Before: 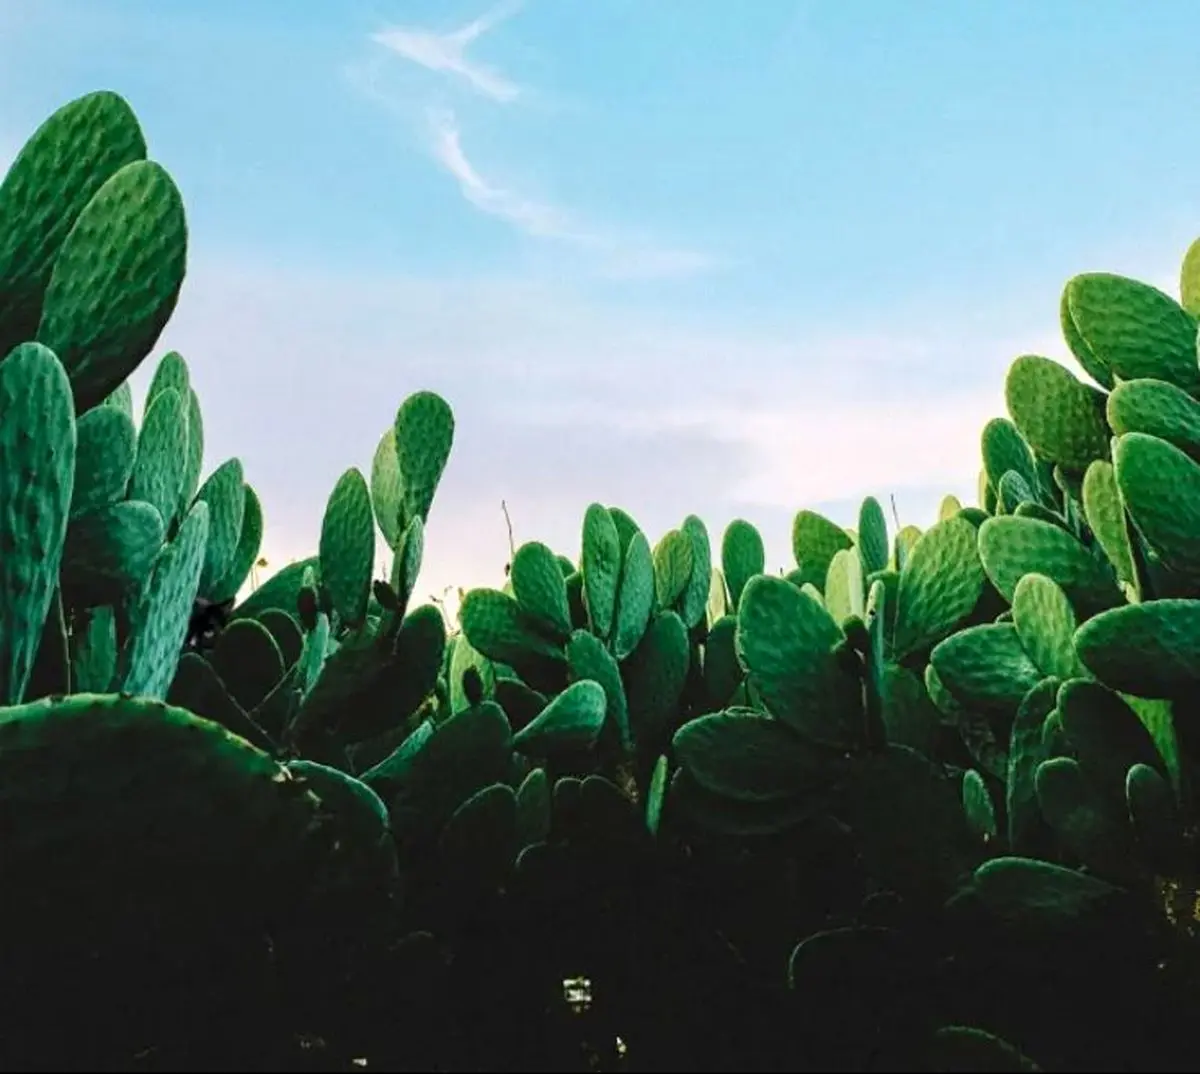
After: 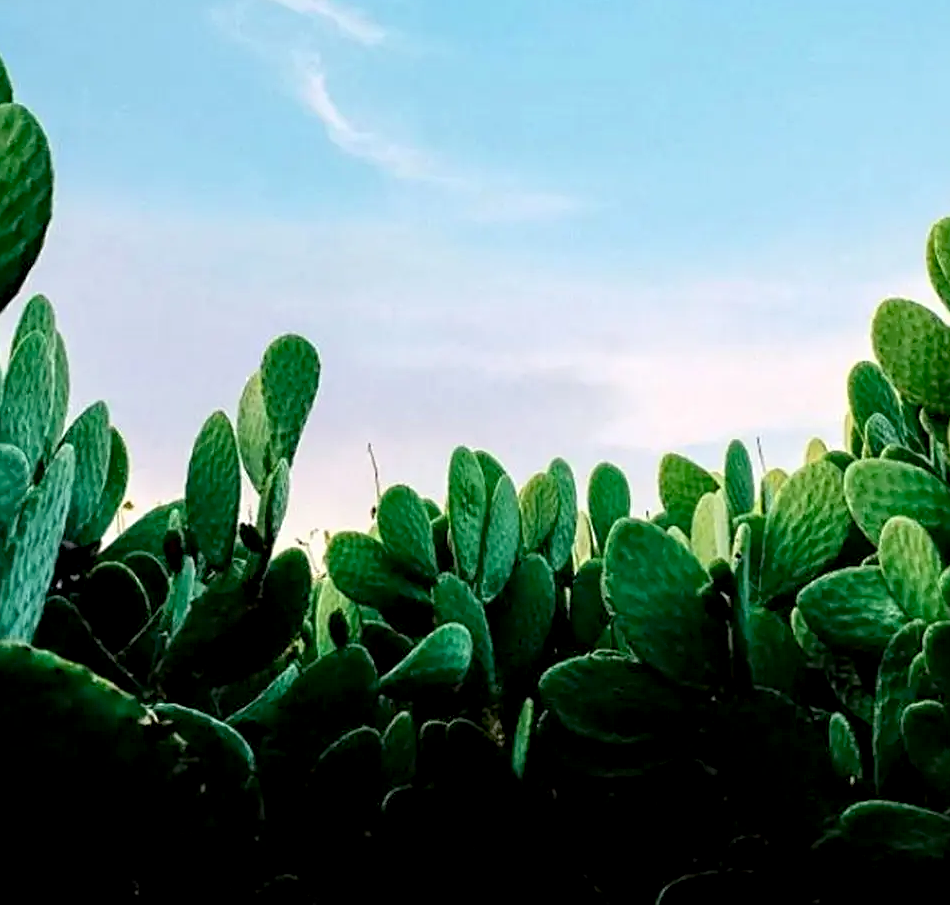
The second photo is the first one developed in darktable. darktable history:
sharpen: radius 2.529, amount 0.323
crop: left 11.225%, top 5.381%, right 9.565%, bottom 10.314%
exposure: black level correction 0.012, compensate highlight preservation false
